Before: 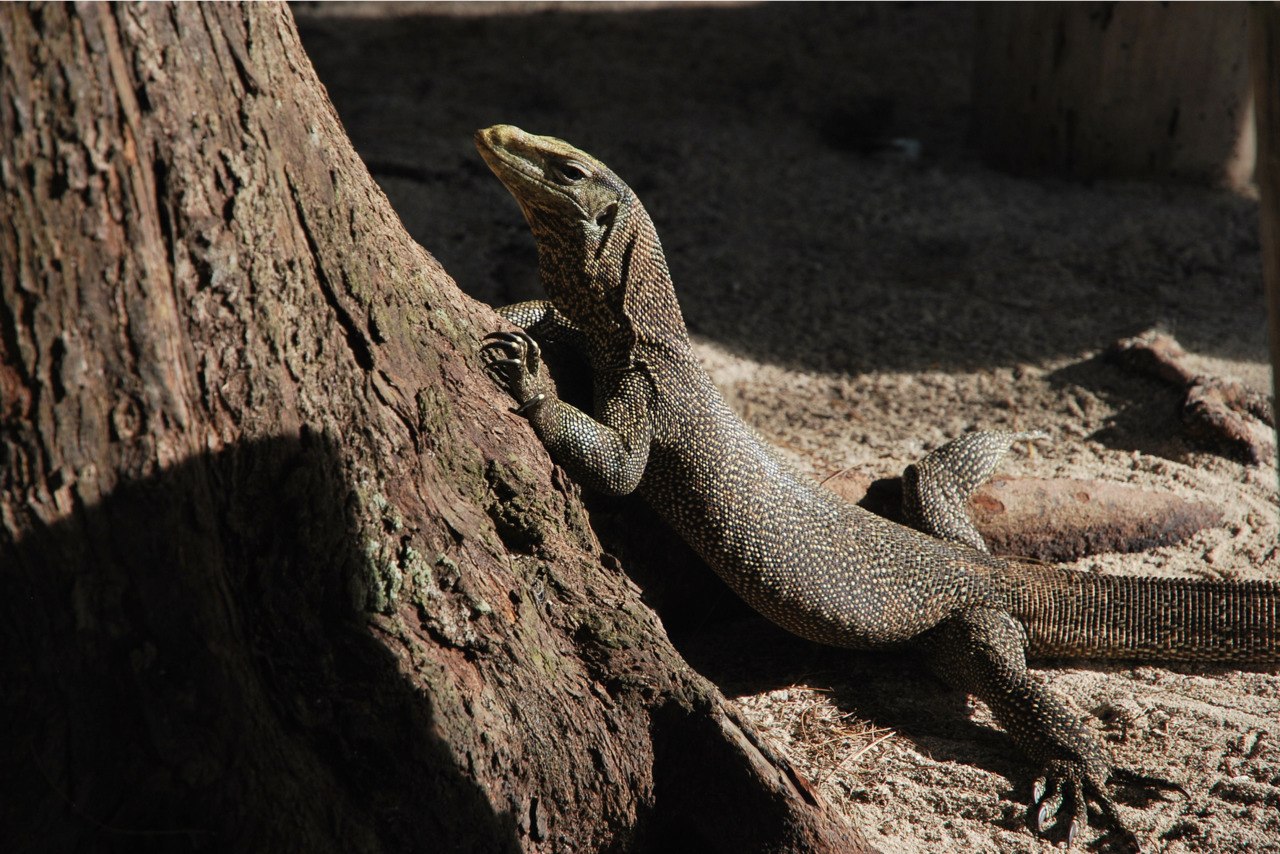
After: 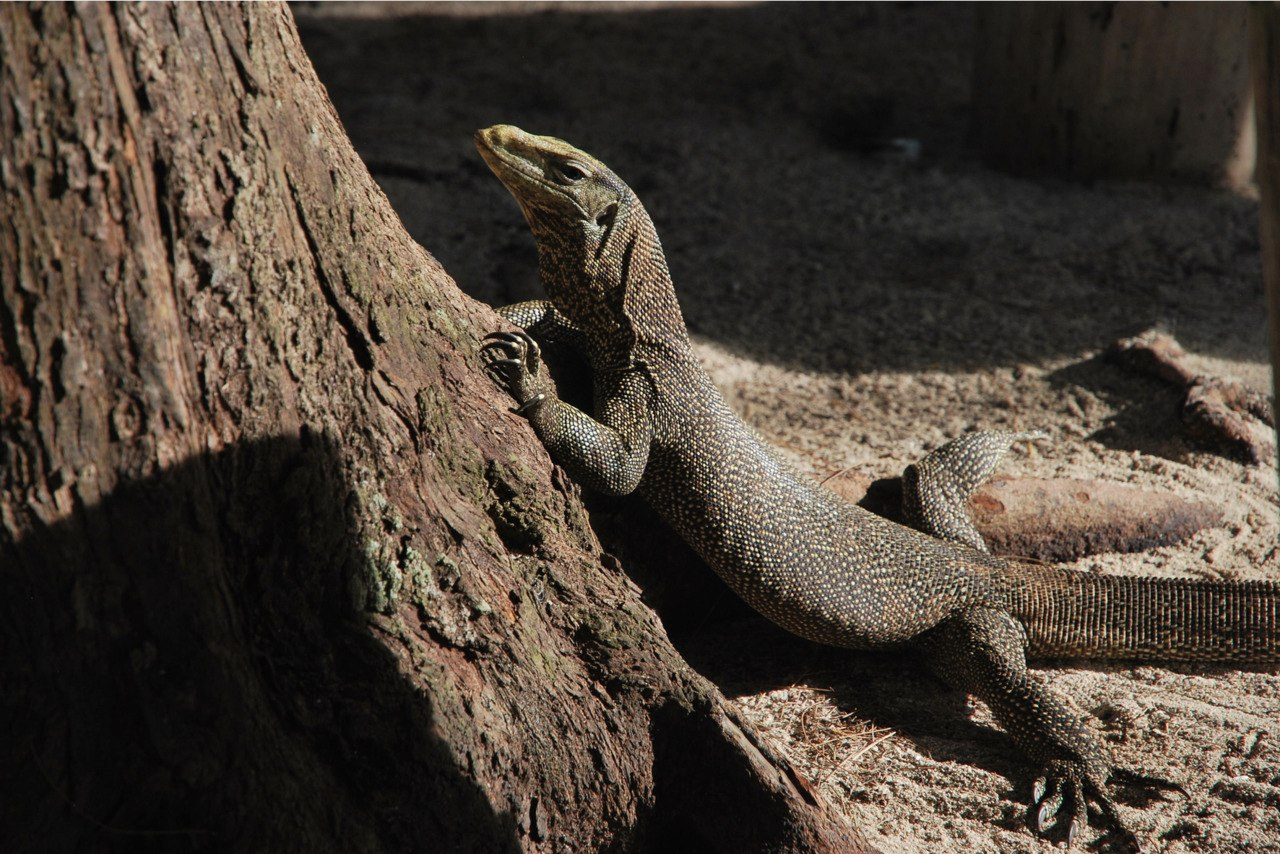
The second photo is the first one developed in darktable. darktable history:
shadows and highlights: shadows 25.33, highlights -26.32, shadows color adjustment 99.16%, highlights color adjustment 0.571%
